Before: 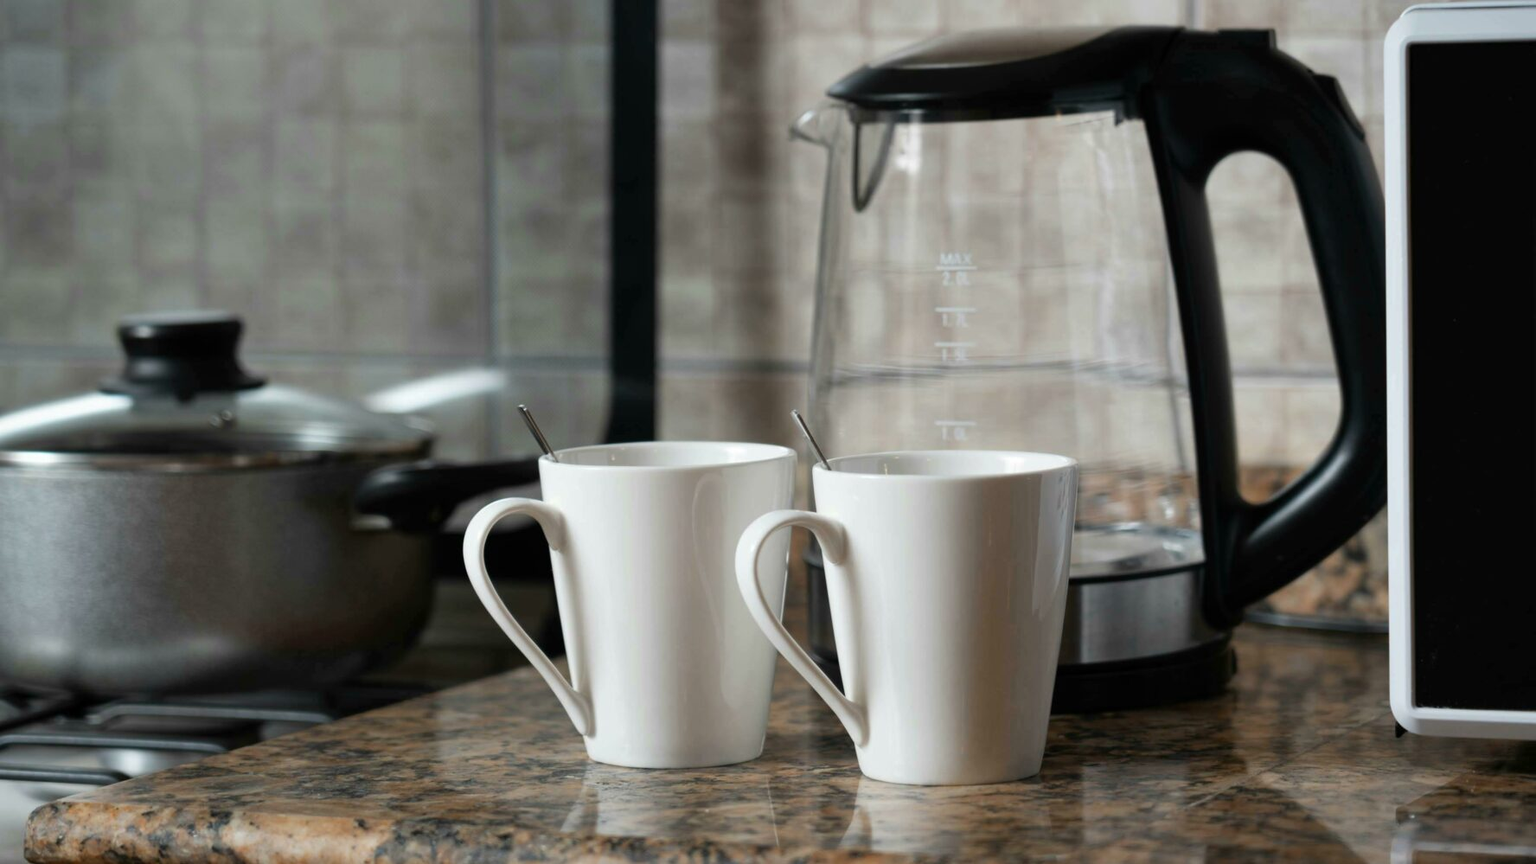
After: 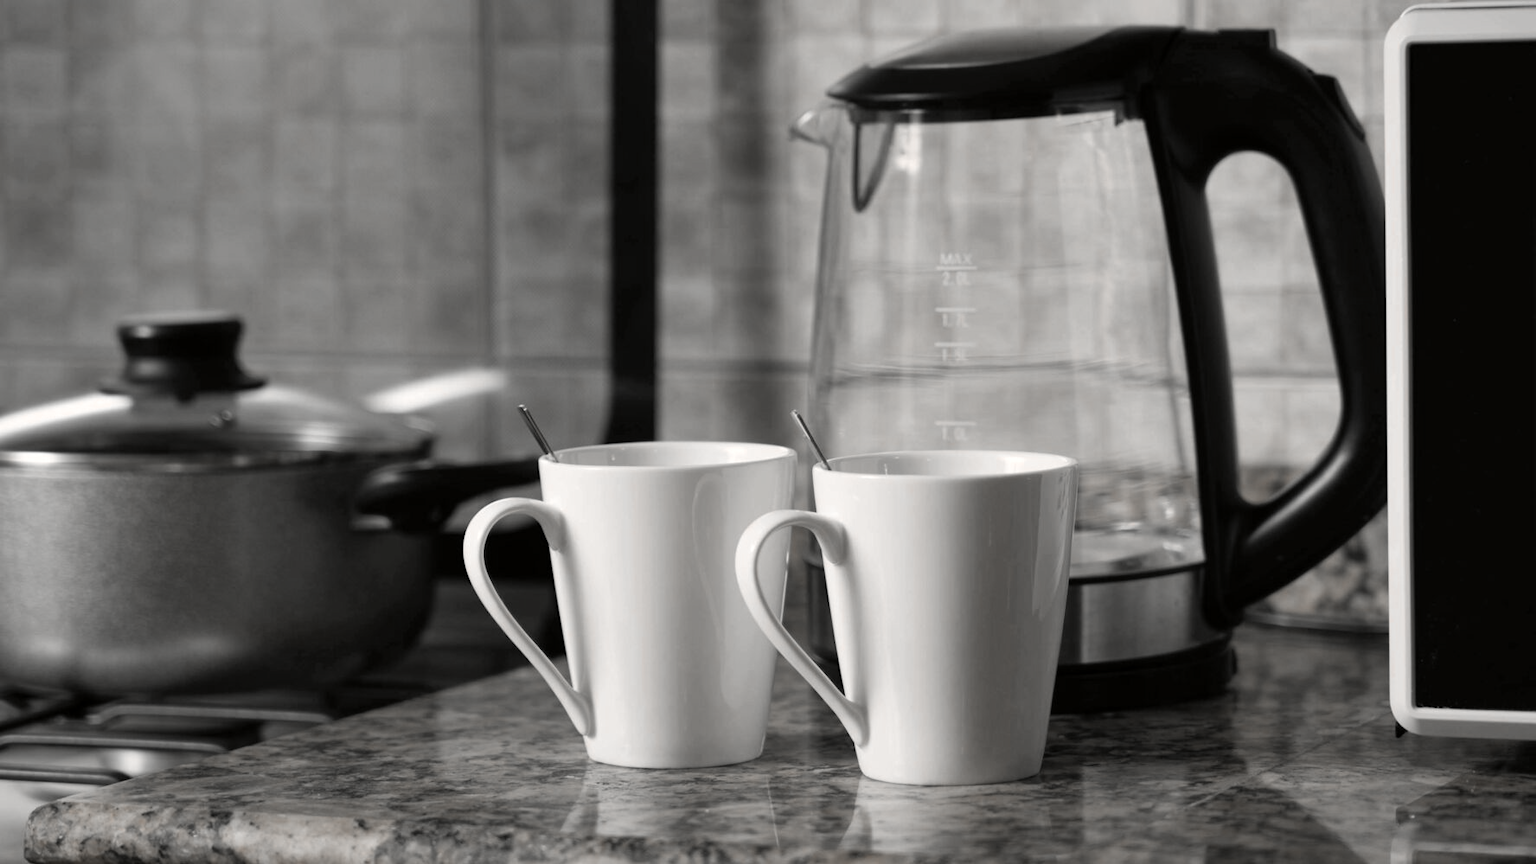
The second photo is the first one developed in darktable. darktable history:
color zones: curves: ch0 [(0, 0.278) (0.143, 0.5) (0.286, 0.5) (0.429, 0.5) (0.571, 0.5) (0.714, 0.5) (0.857, 0.5) (1, 0.5)]; ch1 [(0, 1) (0.143, 0.165) (0.286, 0) (0.429, 0) (0.571, 0) (0.714, 0) (0.857, 0.5) (1, 0.5)]; ch2 [(0, 0.508) (0.143, 0.5) (0.286, 0.5) (0.429, 0.5) (0.571, 0.5) (0.714, 0.5) (0.857, 0.5) (1, 0.5)]
color correction: highlights a* 8.98, highlights b* 15.09, shadows a* -0.49, shadows b* 26.52
